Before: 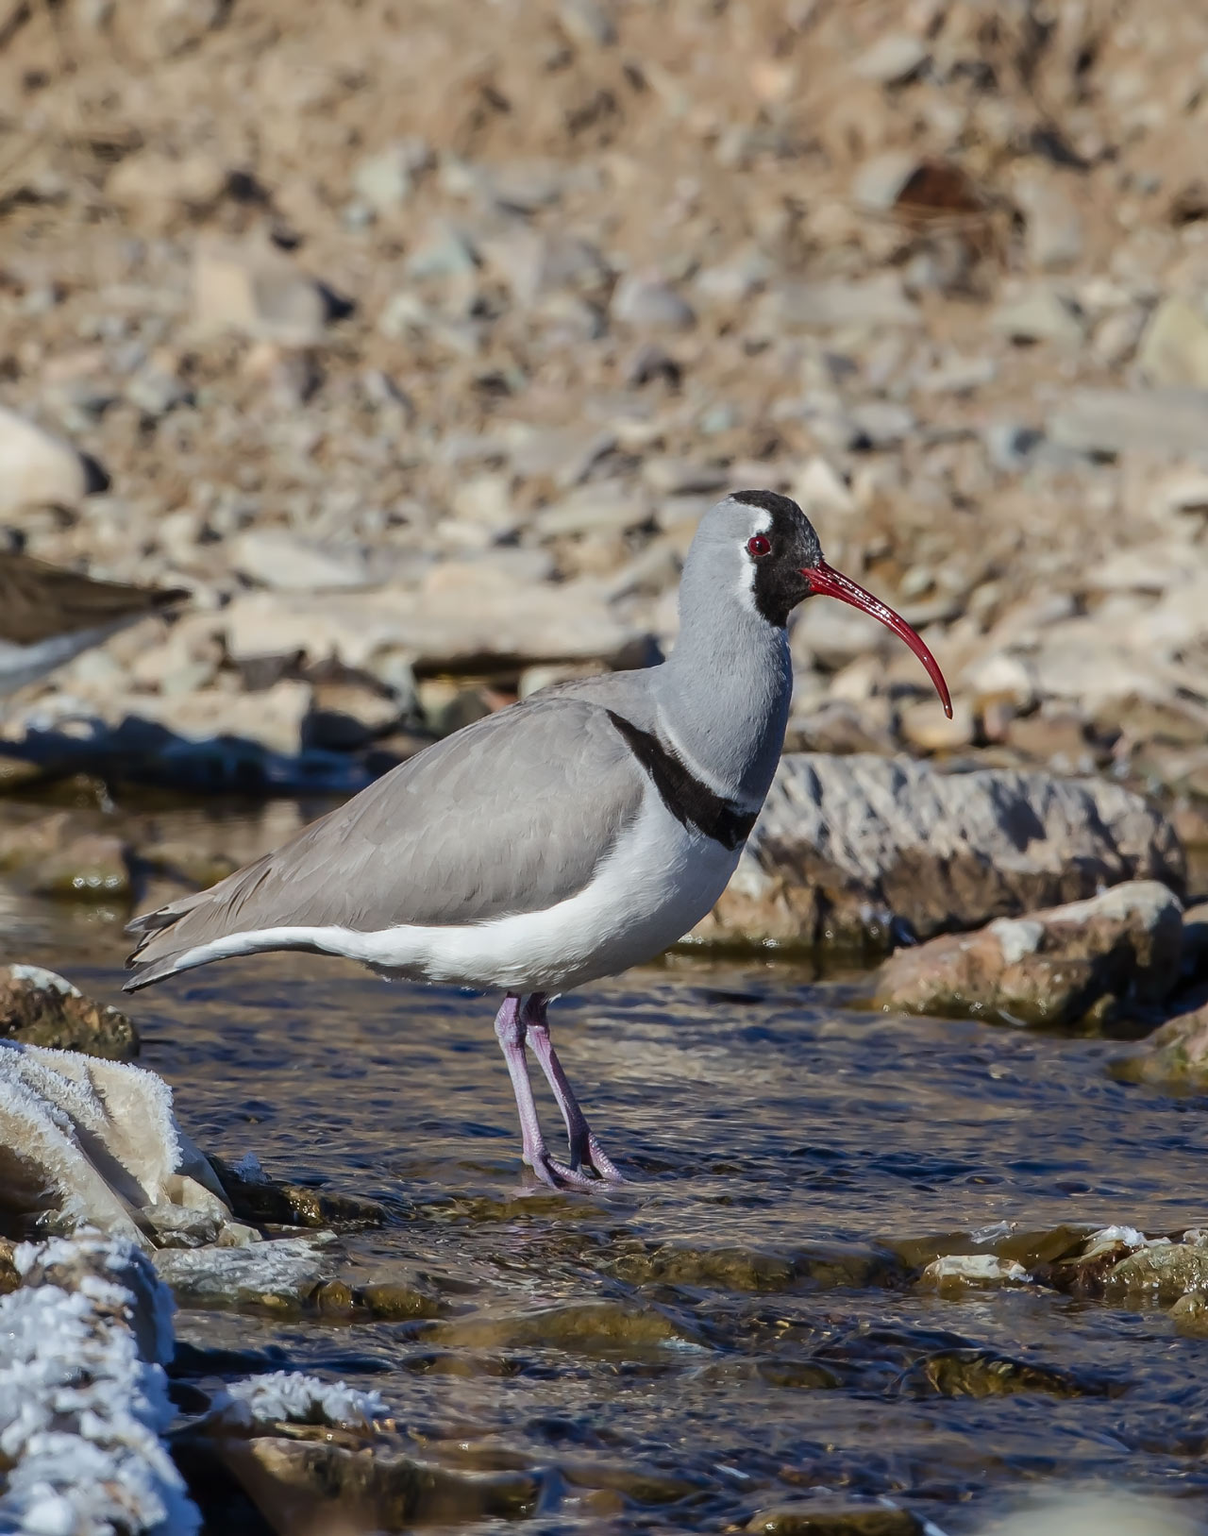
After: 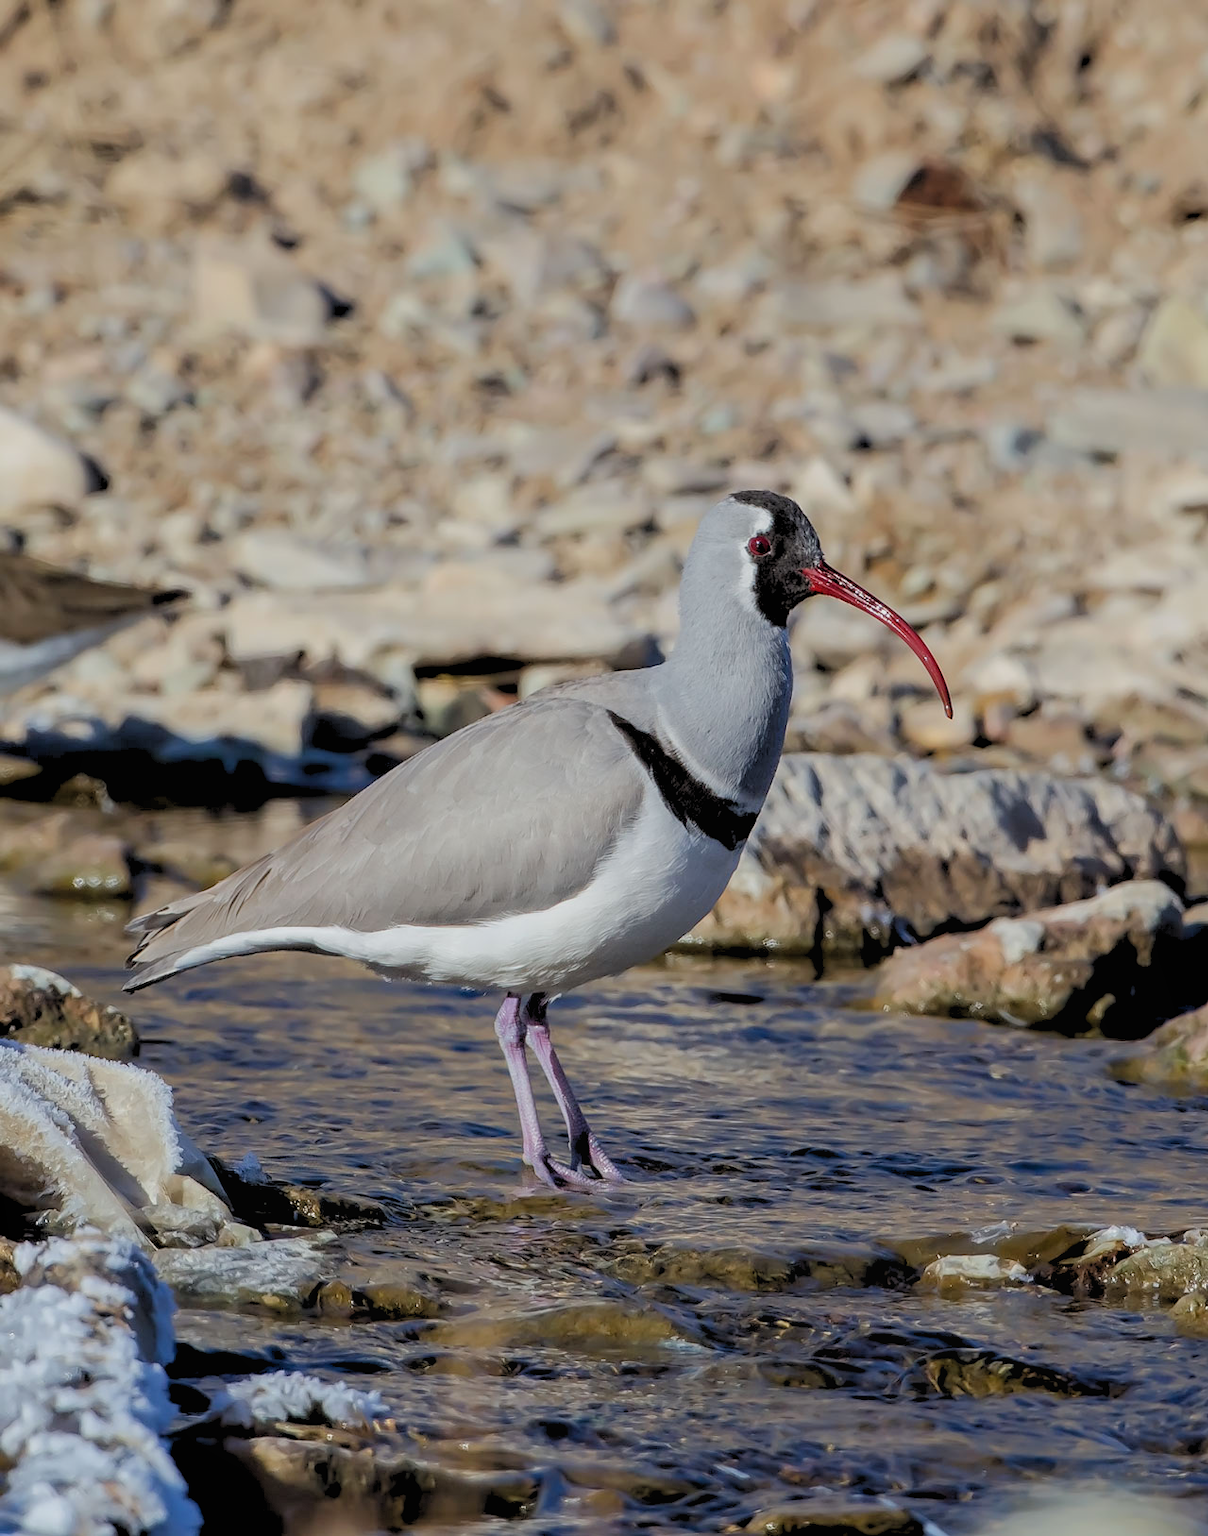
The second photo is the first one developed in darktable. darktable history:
local contrast: mode bilateral grid, contrast 100, coarseness 100, detail 91%, midtone range 0.2
rgb levels: preserve colors sum RGB, levels [[0.038, 0.433, 0.934], [0, 0.5, 1], [0, 0.5, 1]]
